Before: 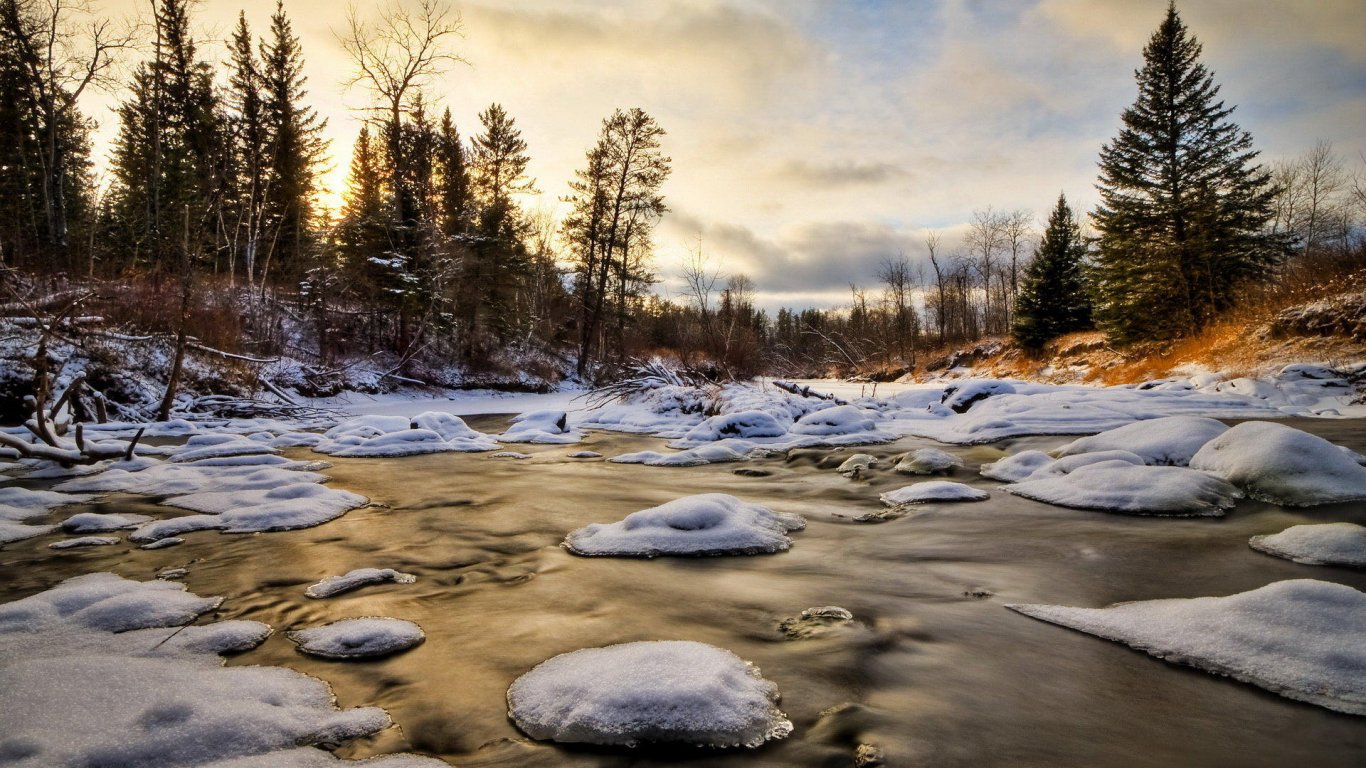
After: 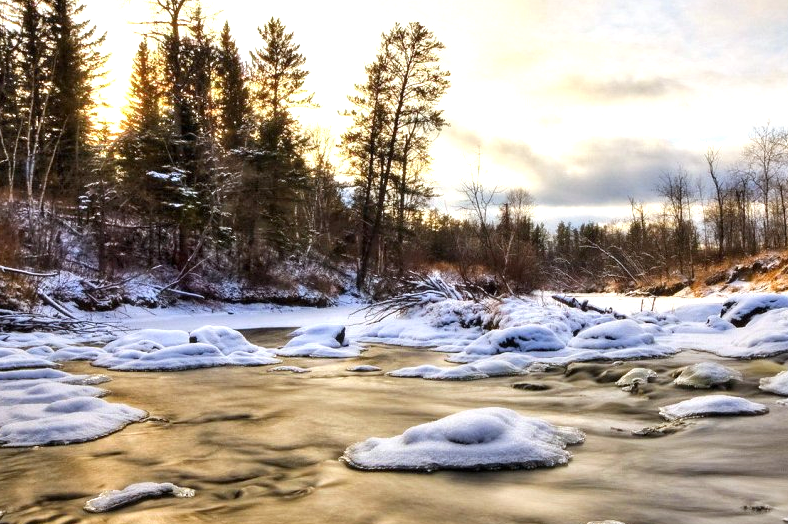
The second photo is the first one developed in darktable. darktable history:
white balance: red 0.976, blue 1.04
crop: left 16.202%, top 11.208%, right 26.045%, bottom 20.557%
exposure: exposure 0.7 EV, compensate highlight preservation false
